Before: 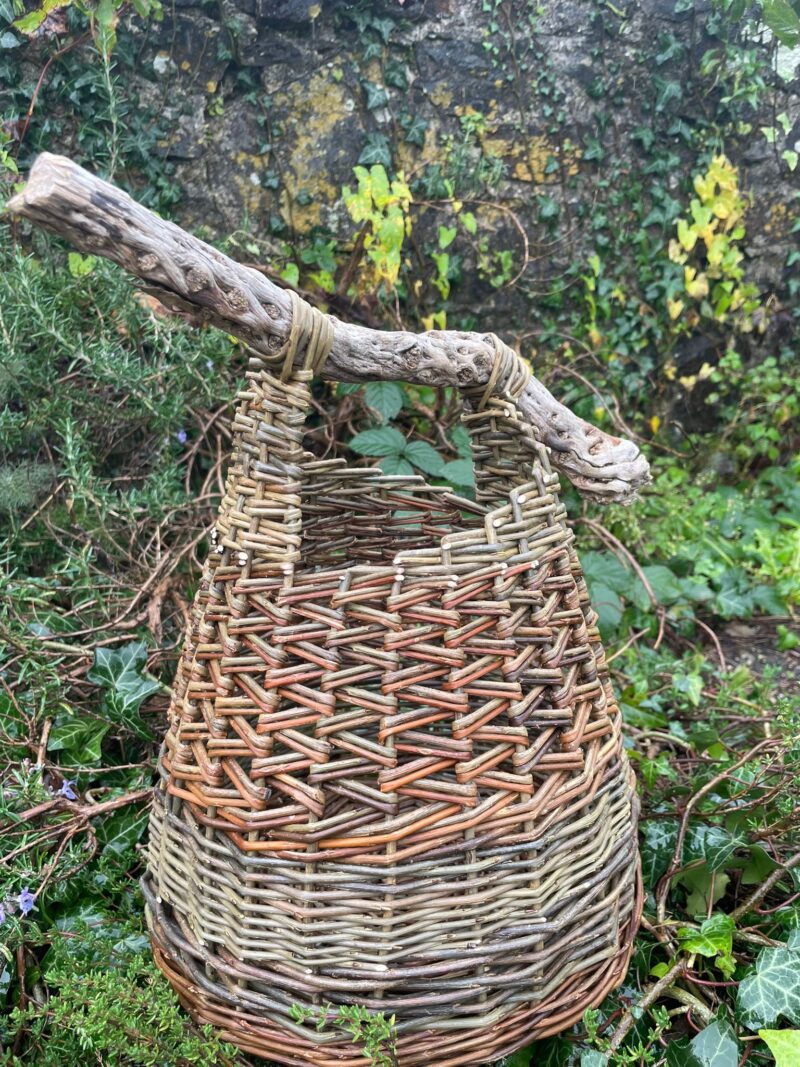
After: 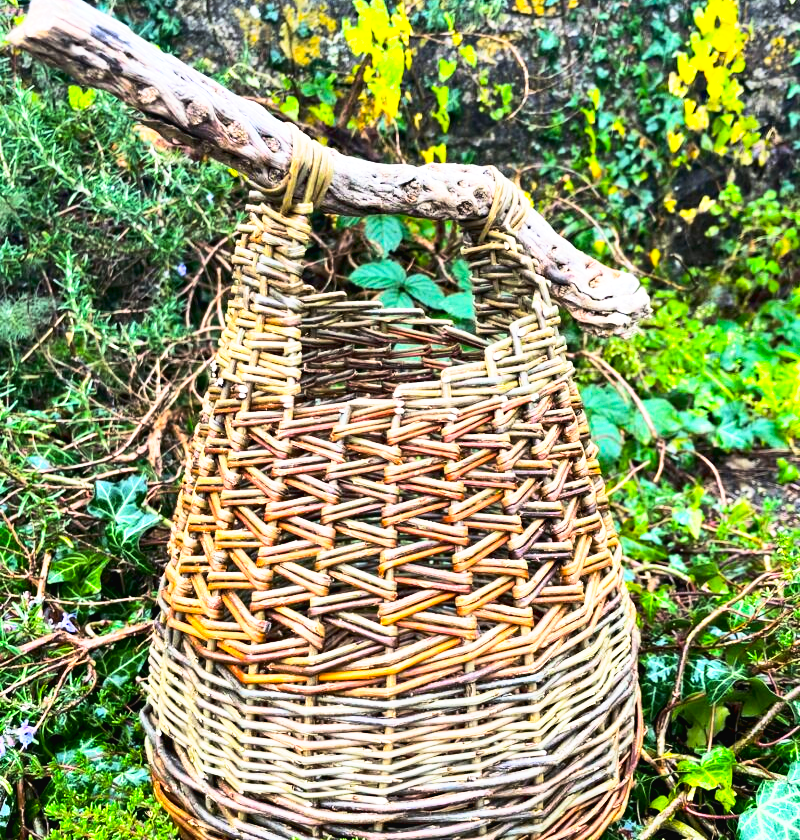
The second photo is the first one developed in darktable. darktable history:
color balance rgb: global offset › luminance -0.502%, perceptual saturation grading › global saturation 61.601%, perceptual saturation grading › highlights 20.617%, perceptual saturation grading › shadows -49.542%, perceptual brilliance grading › global brilliance 14.406%, perceptual brilliance grading › shadows -34.771%, global vibrance 20%
haze removal: compatibility mode true, adaptive false
local contrast: mode bilateral grid, contrast 20, coarseness 51, detail 119%, midtone range 0.2
crop and rotate: top 15.698%, bottom 5.52%
tone curve: curves: ch0 [(0, 0.028) (0.037, 0.05) (0.123, 0.108) (0.19, 0.164) (0.269, 0.247) (0.475, 0.533) (0.595, 0.695) (0.718, 0.823) (0.855, 0.913) (1, 0.982)]; ch1 [(0, 0) (0.243, 0.245) (0.427, 0.41) (0.493, 0.481) (0.505, 0.502) (0.536, 0.545) (0.56, 0.582) (0.611, 0.644) (0.769, 0.807) (1, 1)]; ch2 [(0, 0) (0.249, 0.216) (0.349, 0.321) (0.424, 0.442) (0.476, 0.483) (0.498, 0.499) (0.517, 0.519) (0.532, 0.55) (0.569, 0.608) (0.614, 0.661) (0.706, 0.75) (0.808, 0.809) (0.991, 0.968)], color space Lab, linked channels, preserve colors none
shadows and highlights: radius 333.2, shadows 53.98, highlights -98.35, compress 94.38%, soften with gaussian
base curve: curves: ch0 [(0, 0) (0.557, 0.834) (1, 1)], preserve colors none
